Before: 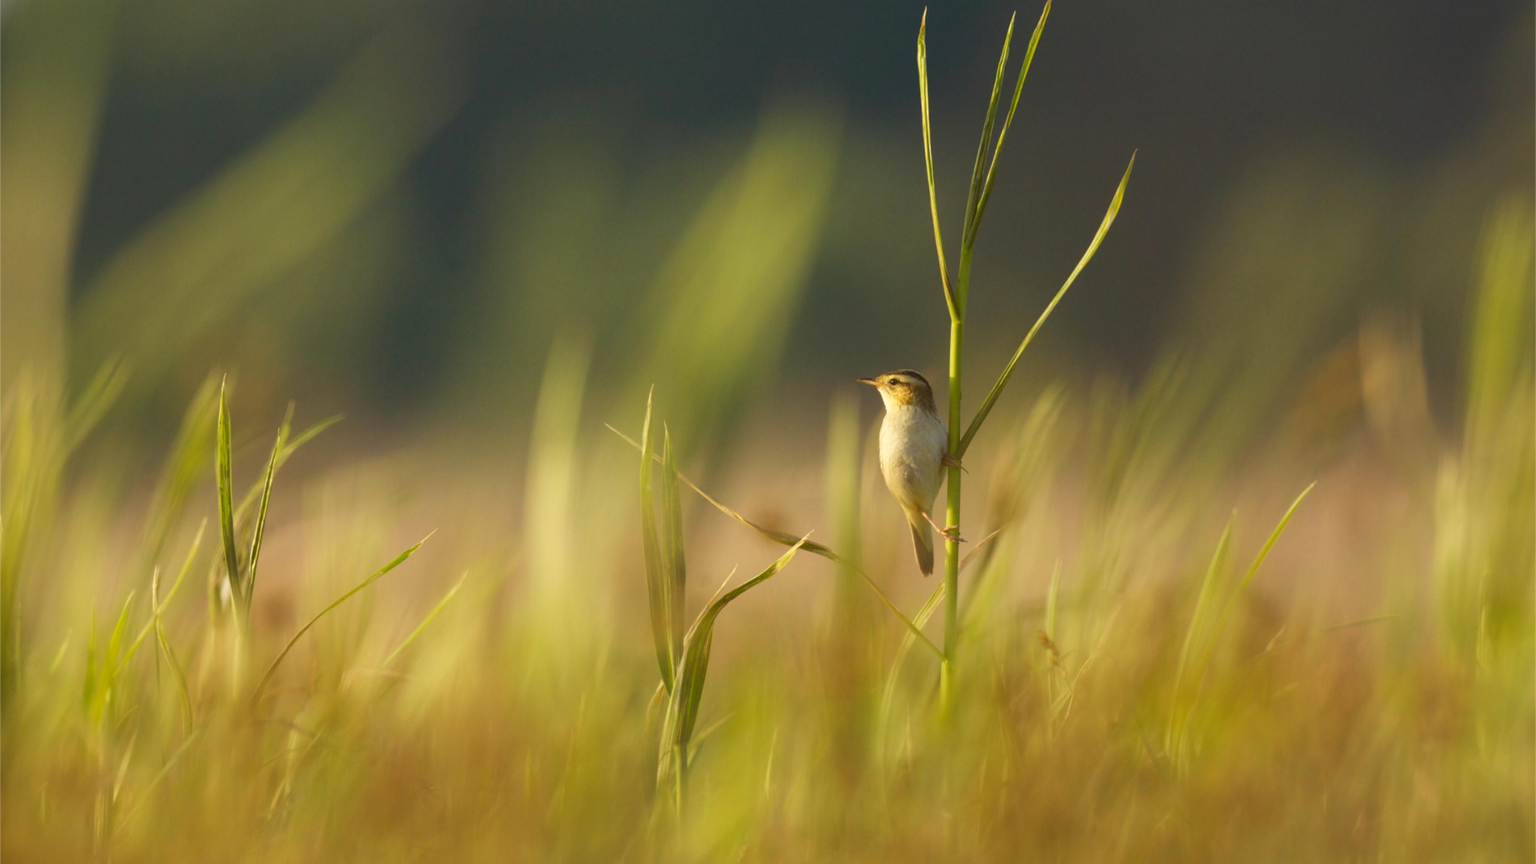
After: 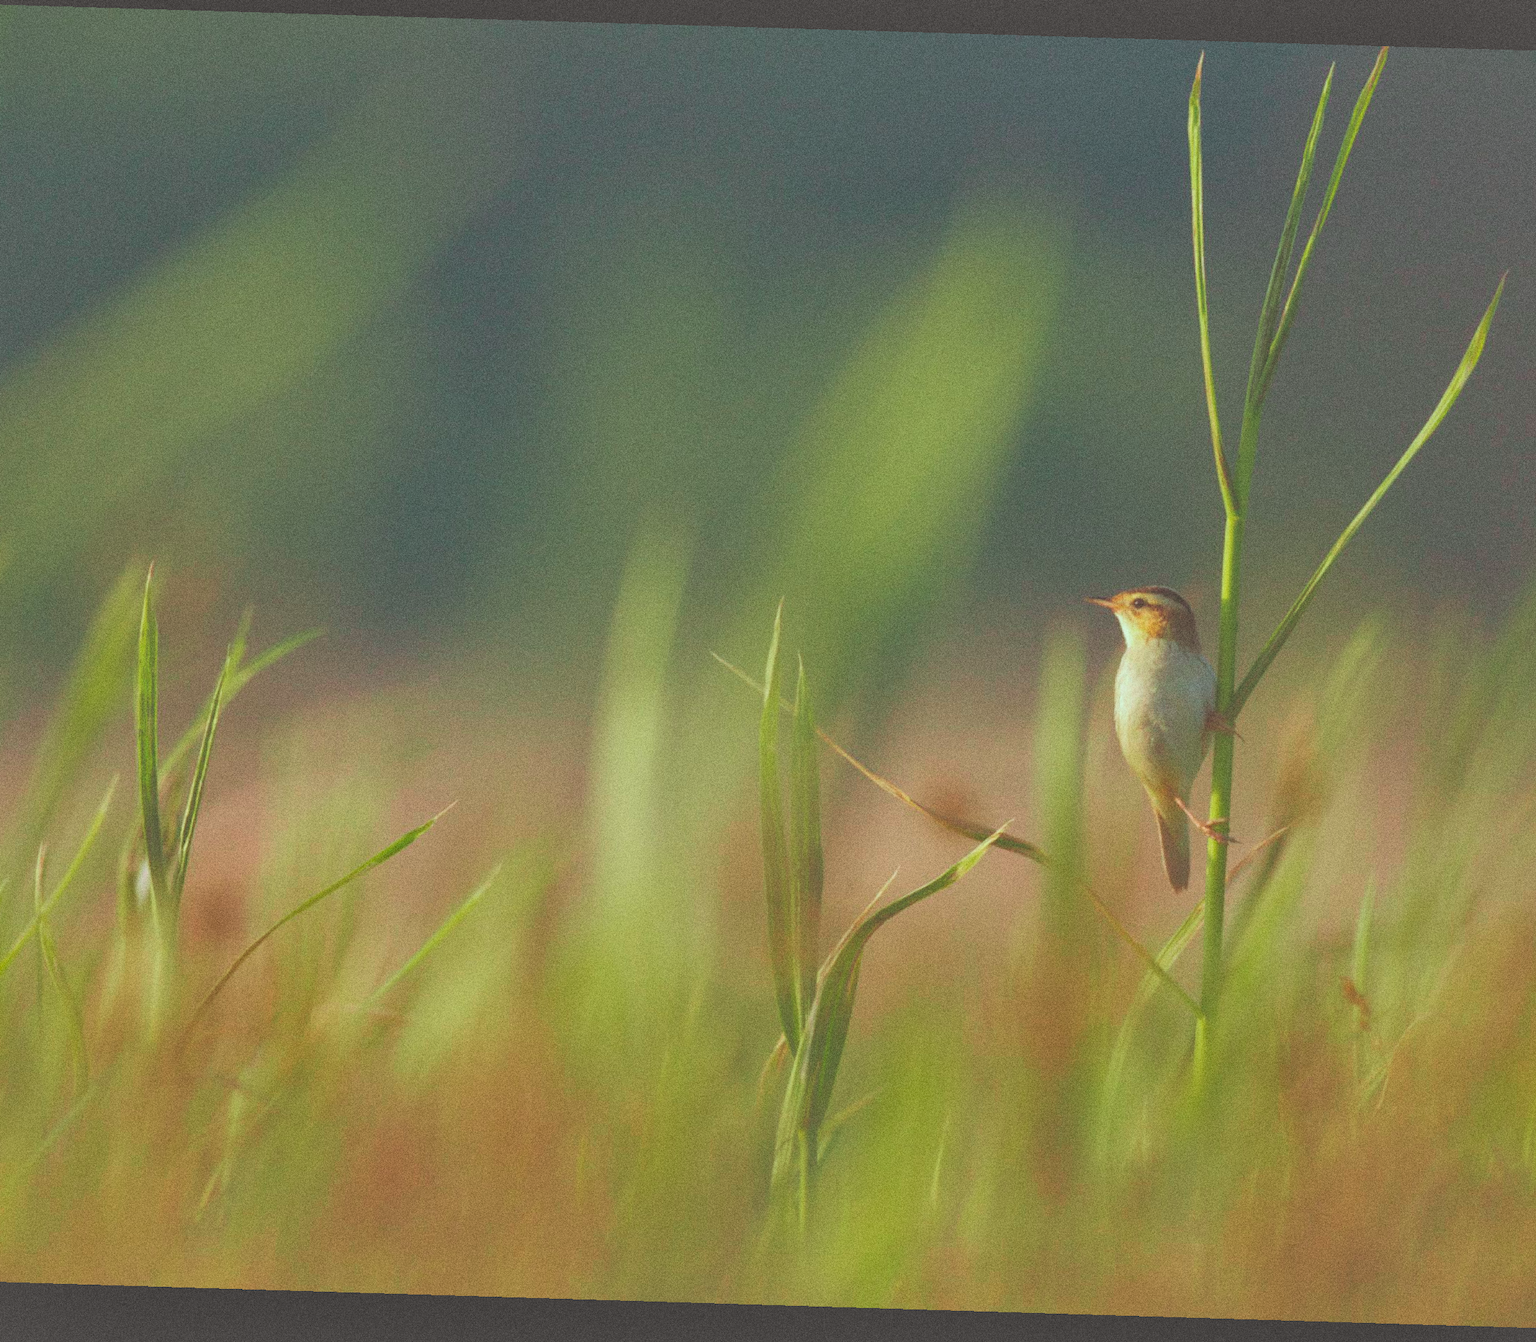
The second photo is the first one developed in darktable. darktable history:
crop and rotate: left 8.786%, right 24.548%
white balance: red 0.931, blue 1.11
tone curve: curves: ch0 [(0, 0) (0.045, 0.074) (0.883, 0.858) (1, 1)]; ch1 [(0, 0) (0.149, 0.074) (0.379, 0.327) (0.427, 0.401) (0.489, 0.479) (0.505, 0.515) (0.537, 0.573) (0.563, 0.599) (1, 1)]; ch2 [(0, 0) (0.307, 0.298) (0.388, 0.375) (0.443, 0.456) (0.485, 0.492) (1, 1)], color space Lab, independent channels, preserve colors none
exposure: black level correction -0.03, compensate highlight preservation false
rotate and perspective: rotation 1.72°, automatic cropping off
grain: coarseness 0.09 ISO, strength 40%
shadows and highlights: shadows 60, highlights -60
